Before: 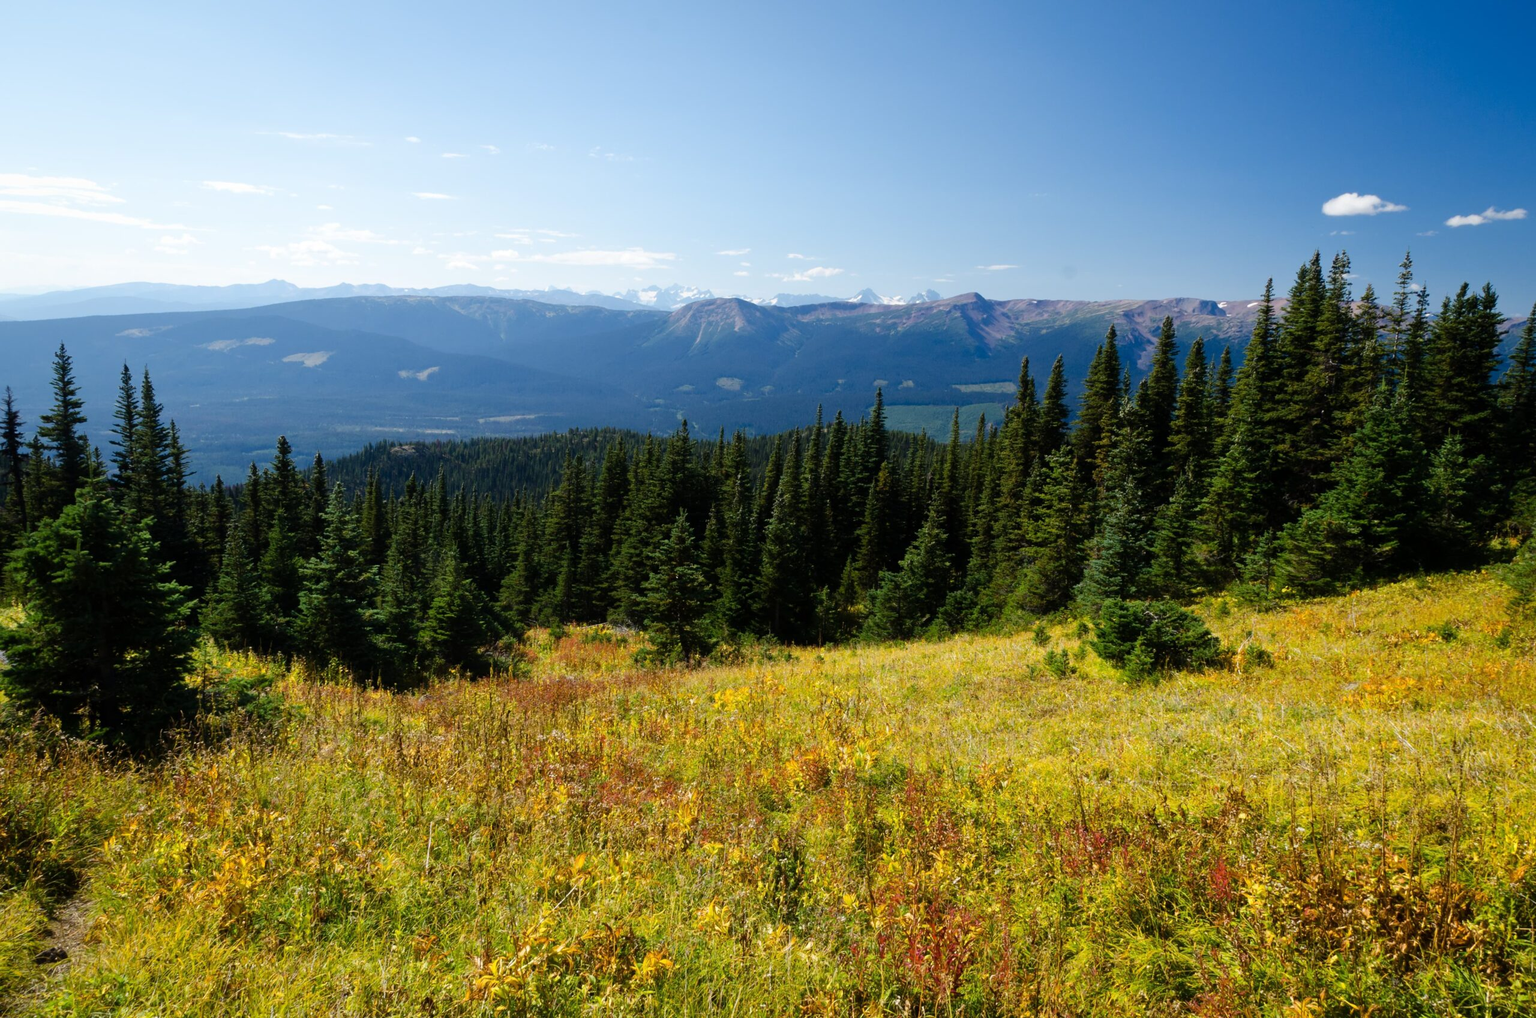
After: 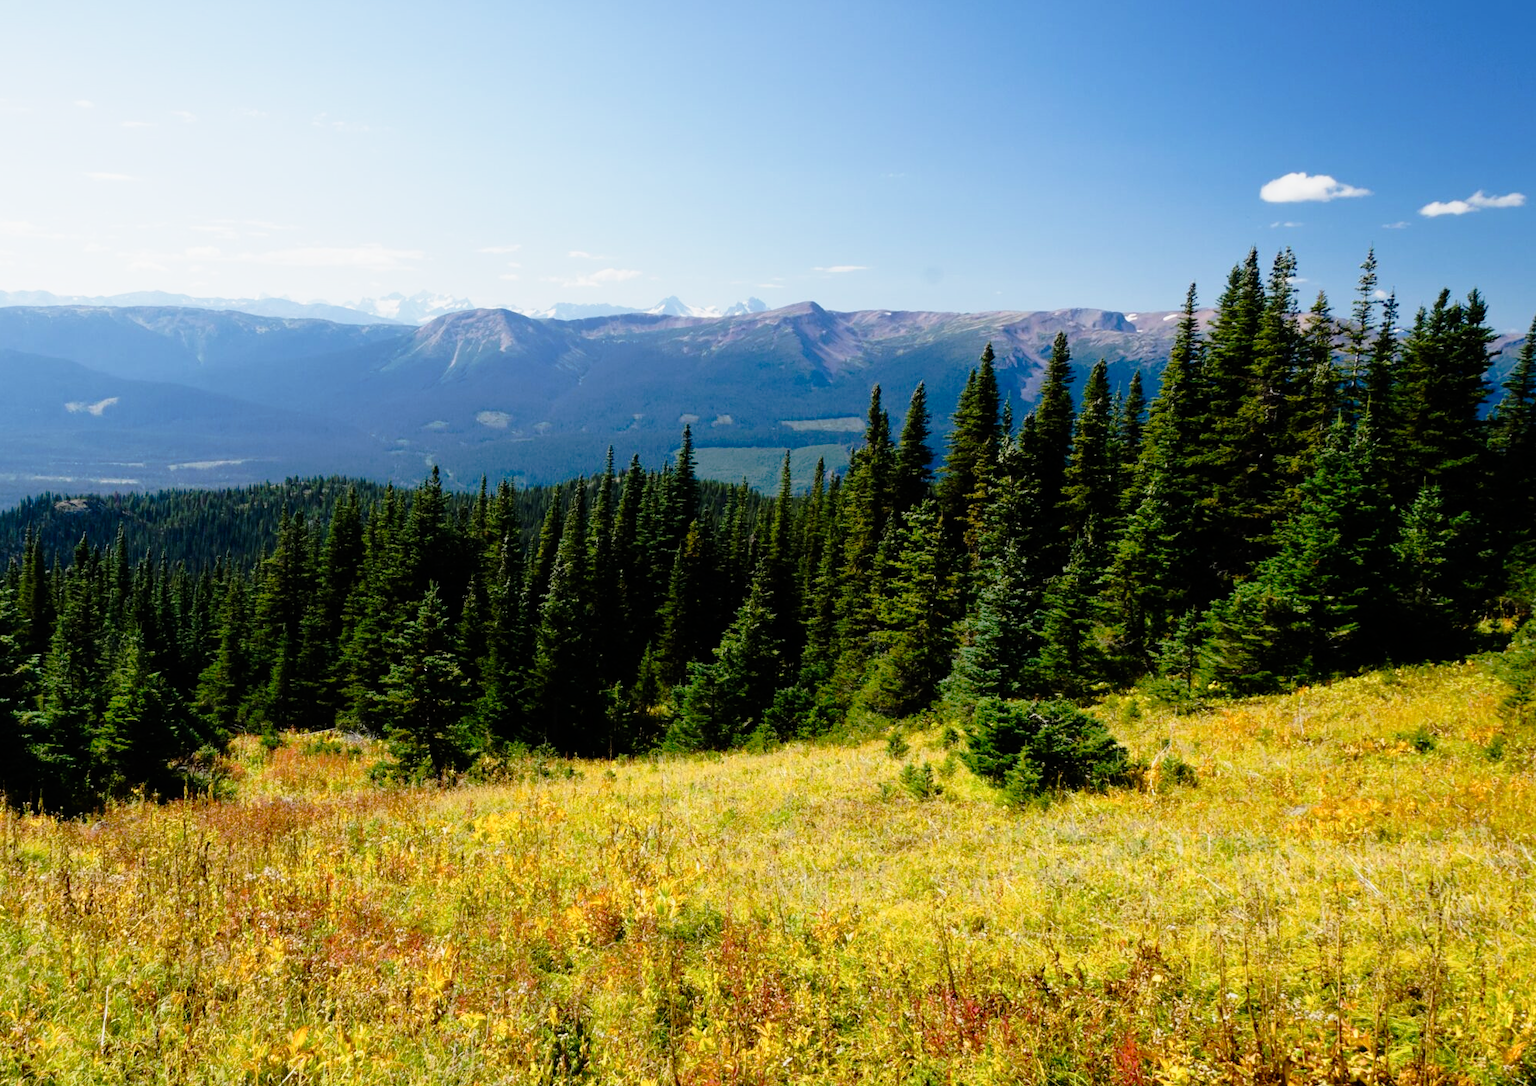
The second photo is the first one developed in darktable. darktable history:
tone curve: curves: ch0 [(0, 0) (0.062, 0.023) (0.168, 0.142) (0.359, 0.44) (0.469, 0.544) (0.634, 0.722) (0.839, 0.909) (0.998, 0.978)]; ch1 [(0, 0) (0.437, 0.453) (0.472, 0.47) (0.502, 0.504) (0.527, 0.546) (0.568, 0.619) (0.608, 0.665) (0.669, 0.748) (0.859, 0.899) (1, 1)]; ch2 [(0, 0) (0.33, 0.301) (0.421, 0.443) (0.473, 0.501) (0.504, 0.504) (0.535, 0.564) (0.575, 0.625) (0.608, 0.676) (1, 1)], preserve colors none
crop: left 22.68%, top 5.876%, bottom 11.528%
